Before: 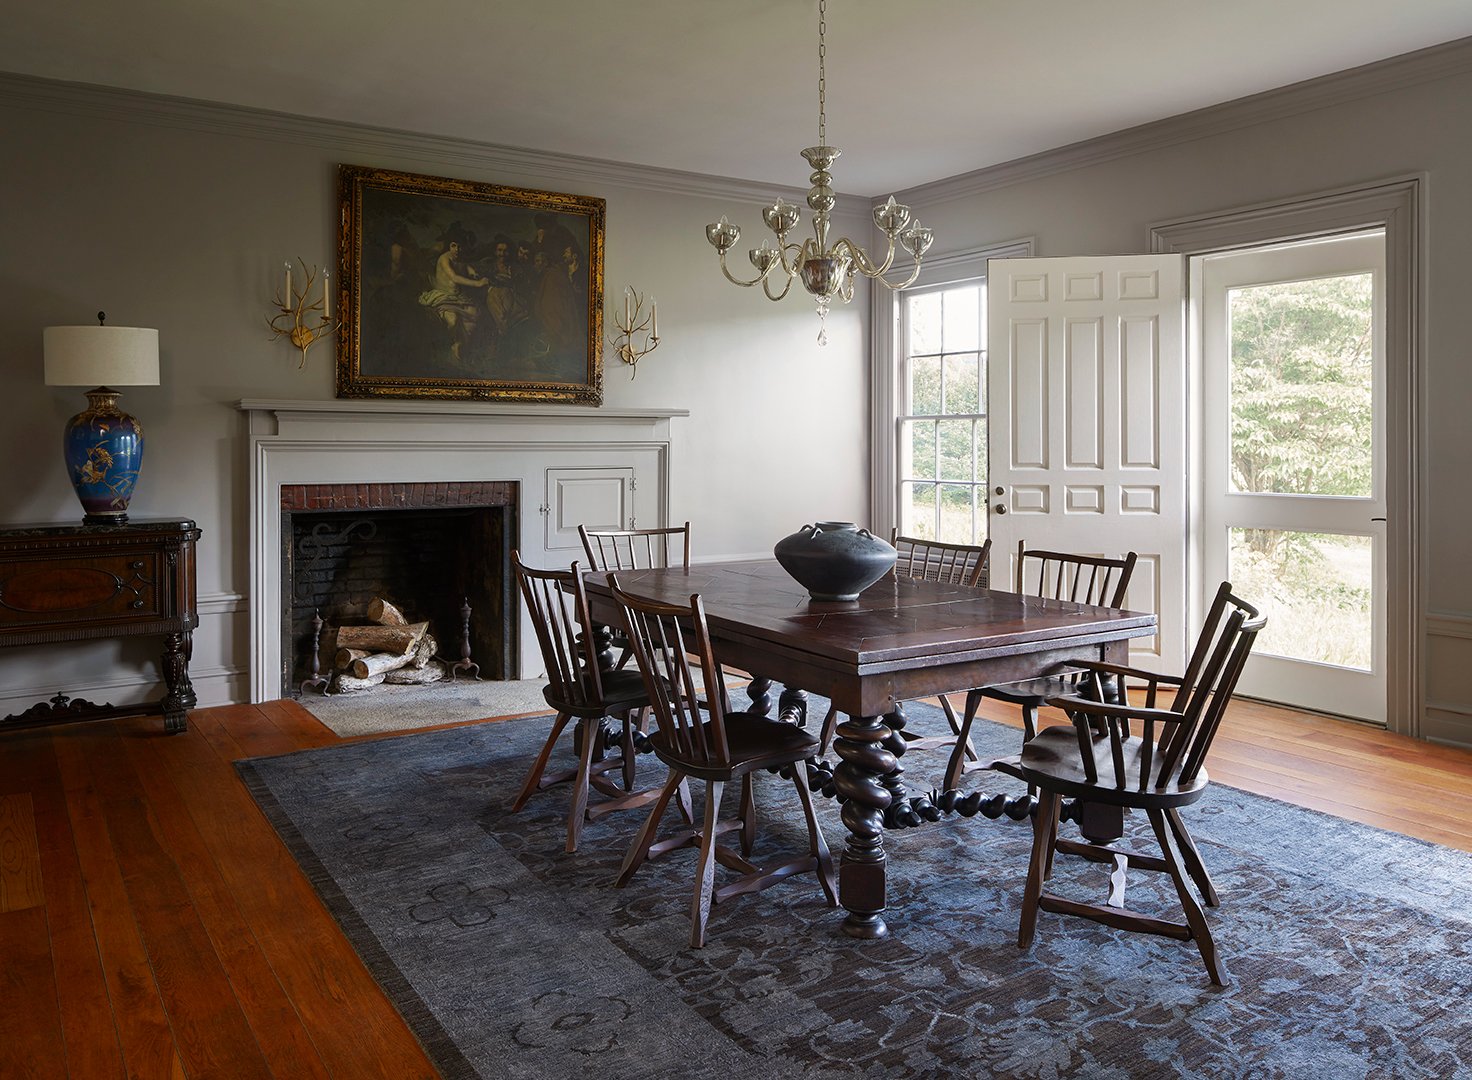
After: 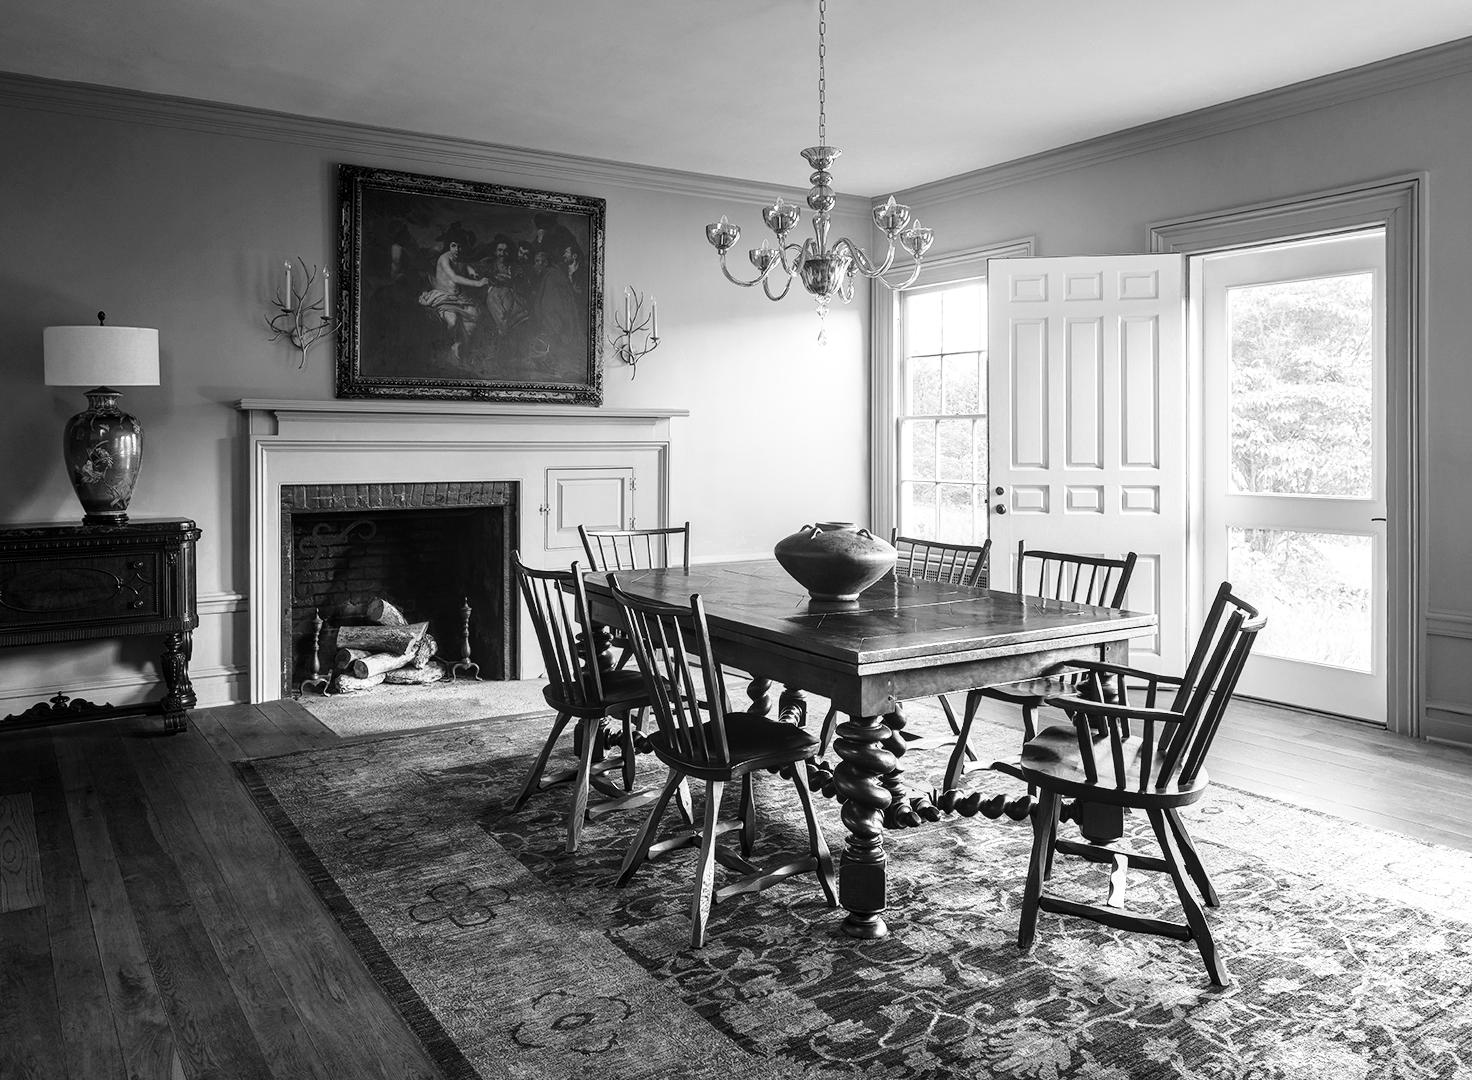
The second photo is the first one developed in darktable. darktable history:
color balance rgb: perceptual saturation grading › global saturation 27.51%, perceptual saturation grading › highlights -24.839%, perceptual saturation grading › shadows 25.955%, global vibrance 20%
local contrast: on, module defaults
base curve: curves: ch0 [(0, 0) (0.028, 0.03) (0.121, 0.232) (0.46, 0.748) (0.859, 0.968) (1, 1)], preserve colors none
color zones: curves: ch0 [(0, 0.613) (0.01, 0.613) (0.245, 0.448) (0.498, 0.529) (0.642, 0.665) (0.879, 0.777) (0.99, 0.613)]; ch1 [(0, 0) (0.143, 0) (0.286, 0) (0.429, 0) (0.571, 0) (0.714, 0) (0.857, 0)]
